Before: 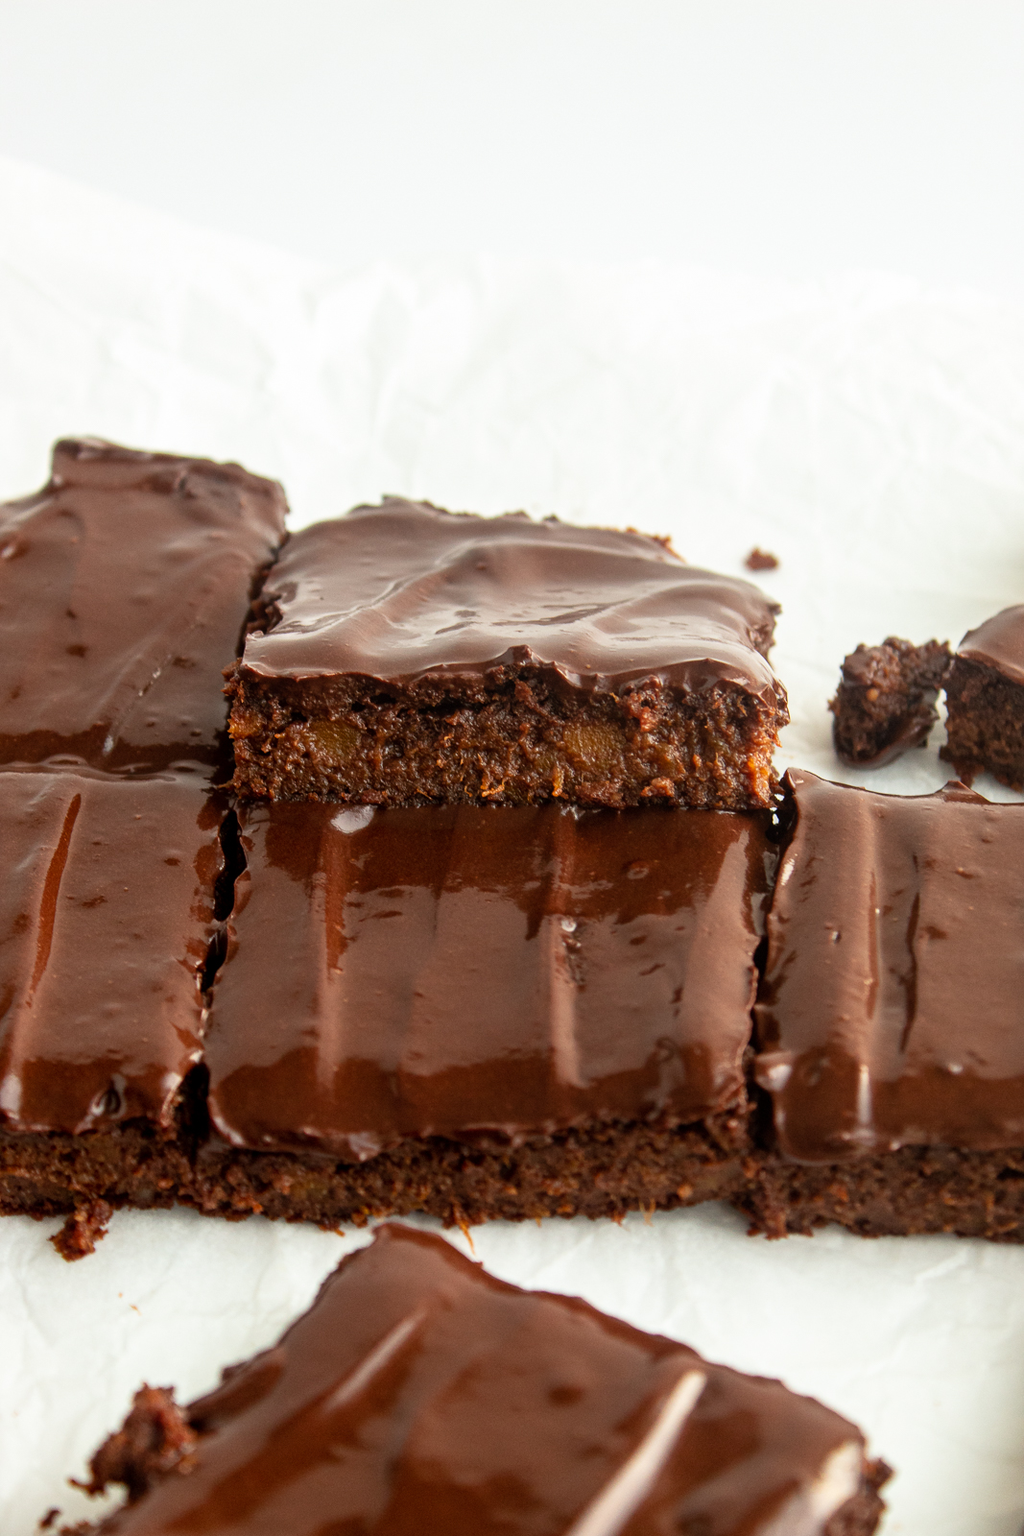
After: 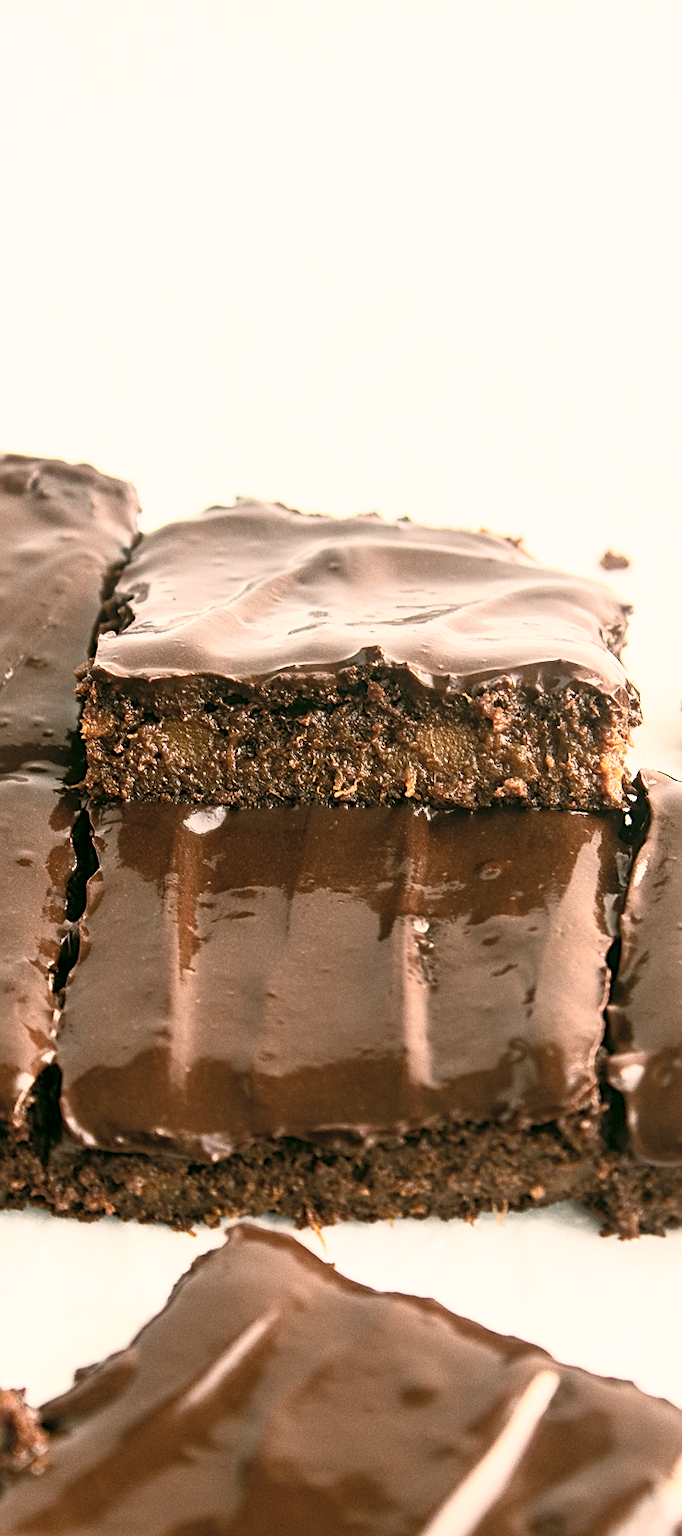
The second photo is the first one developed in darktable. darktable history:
contrast brightness saturation: contrast 0.446, brightness 0.559, saturation -0.194
crop and rotate: left 14.497%, right 18.875%
sharpen: on, module defaults
exposure: compensate exposure bias true, compensate highlight preservation false
color correction: highlights a* 4.48, highlights b* 4.94, shadows a* -8.32, shadows b* 4.99
